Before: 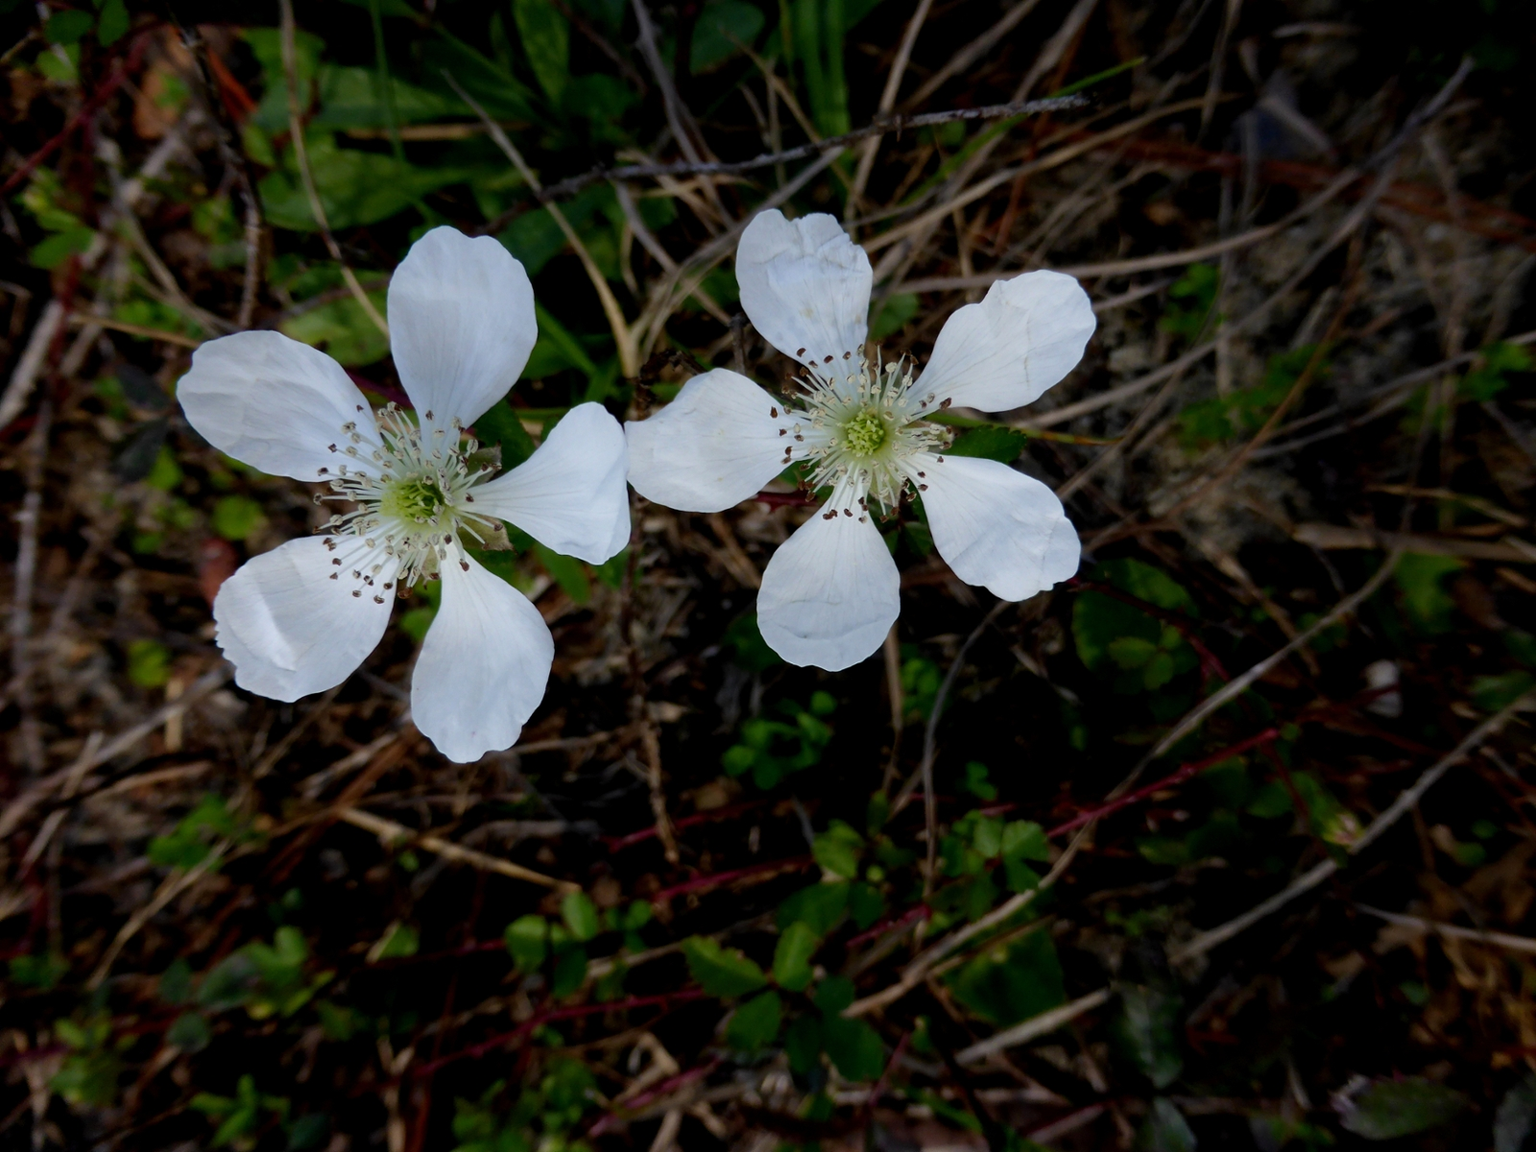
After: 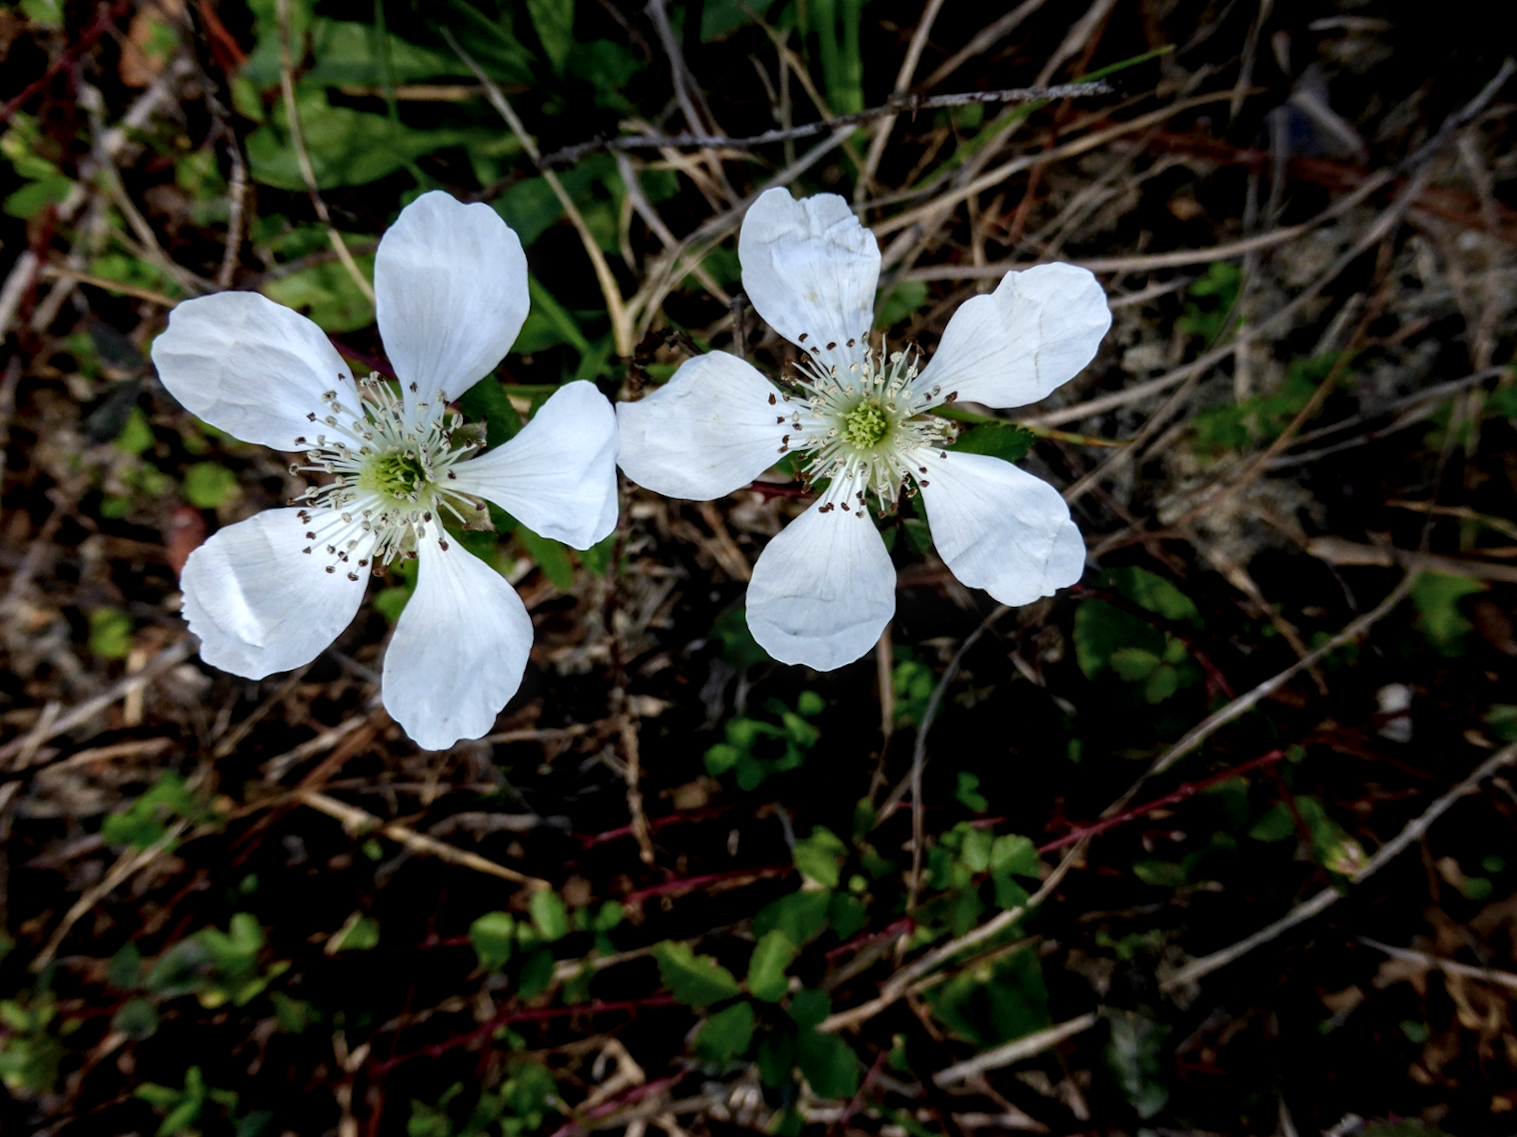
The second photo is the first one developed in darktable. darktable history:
exposure: exposure 0.207 EV, compensate highlight preservation false
local contrast: highlights 60%, shadows 60%, detail 160%
white balance: red 0.986, blue 1.01
crop and rotate: angle -2.38°
